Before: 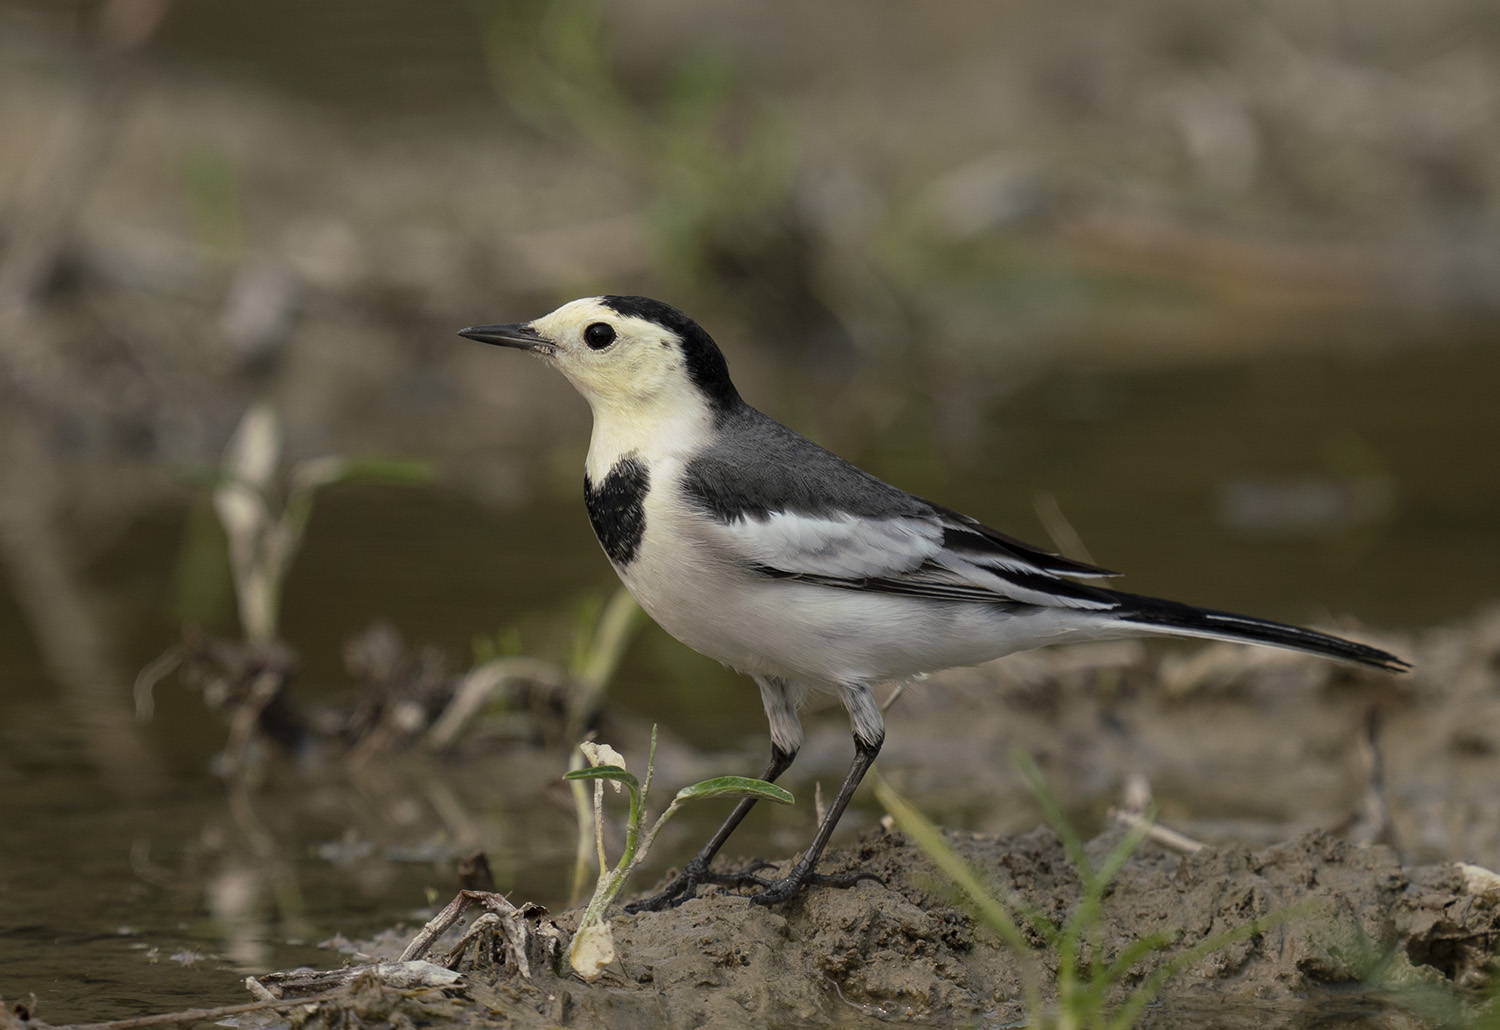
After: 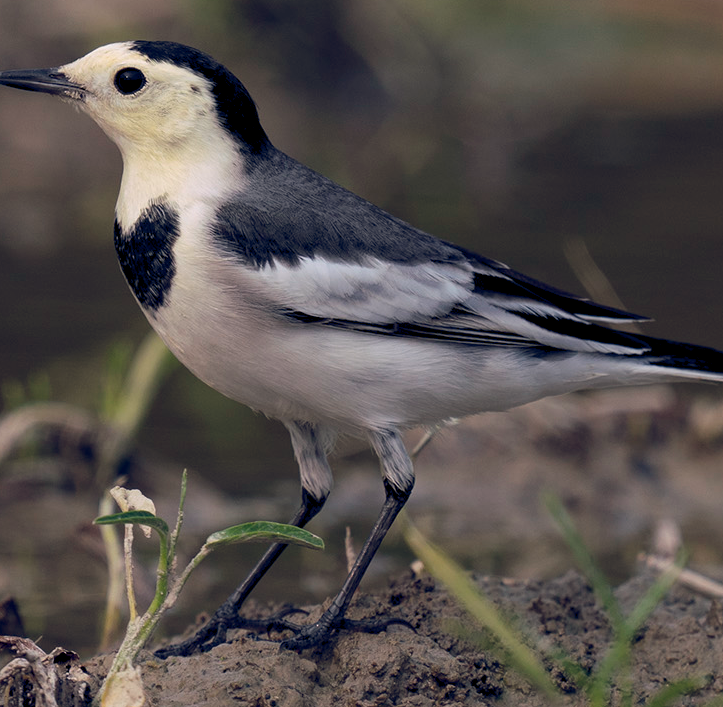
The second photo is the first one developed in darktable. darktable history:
crop: left 31.366%, top 24.827%, right 20.369%, bottom 6.48%
color balance rgb: shadows lift › luminance -19.82%, highlights gain › chroma 1.508%, highlights gain › hue 310.42°, global offset › luminance -0.303%, global offset › chroma 0.314%, global offset › hue 261.59°, perceptual saturation grading › global saturation -0.693%, global vibrance 20%
